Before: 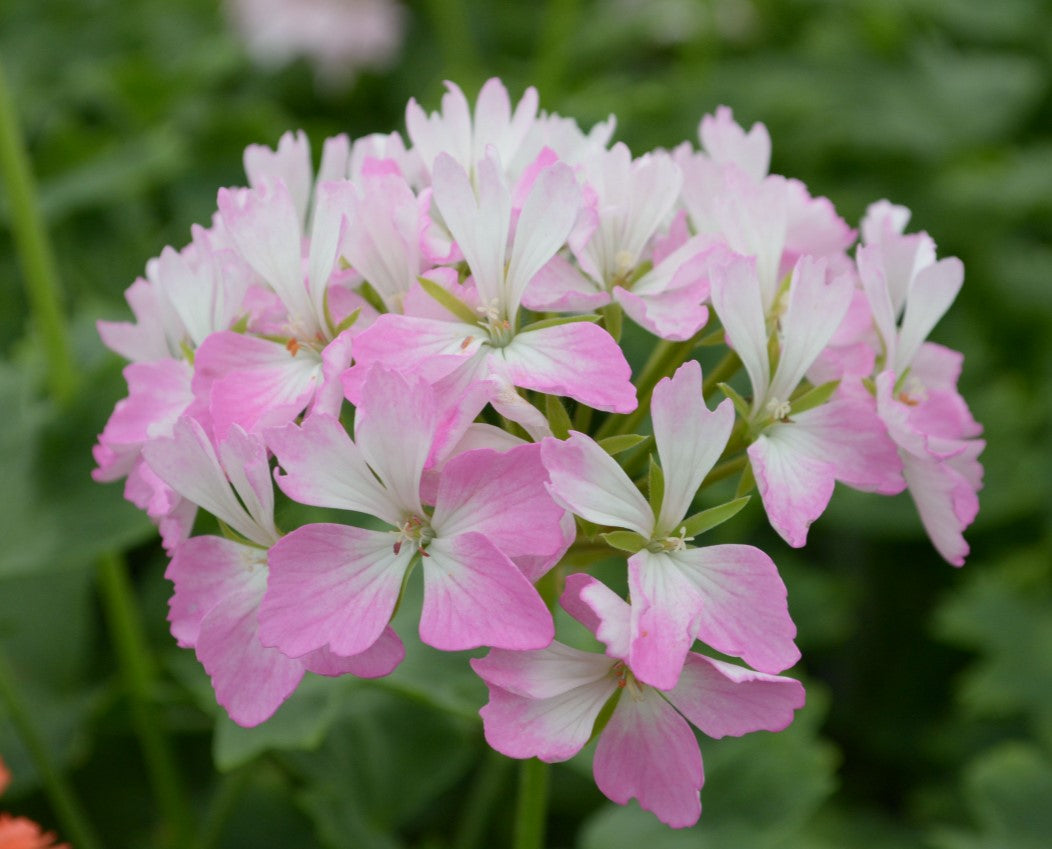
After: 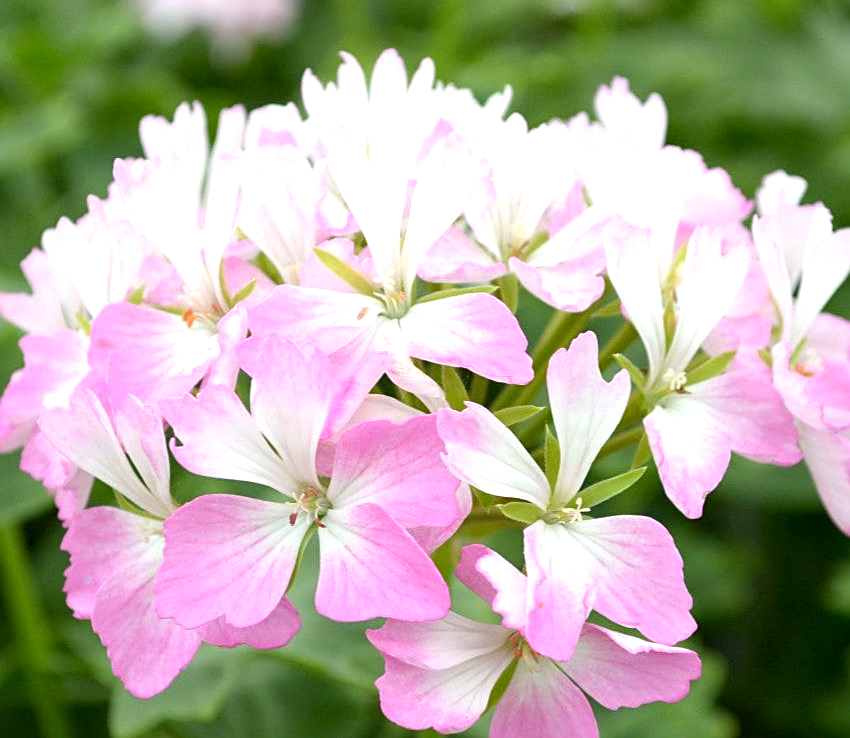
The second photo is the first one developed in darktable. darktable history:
crop: left 9.929%, top 3.475%, right 9.188%, bottom 9.529%
sharpen: on, module defaults
exposure: black level correction 0.001, exposure 1 EV, compensate highlight preservation false
rotate and perspective: automatic cropping original format, crop left 0, crop top 0
